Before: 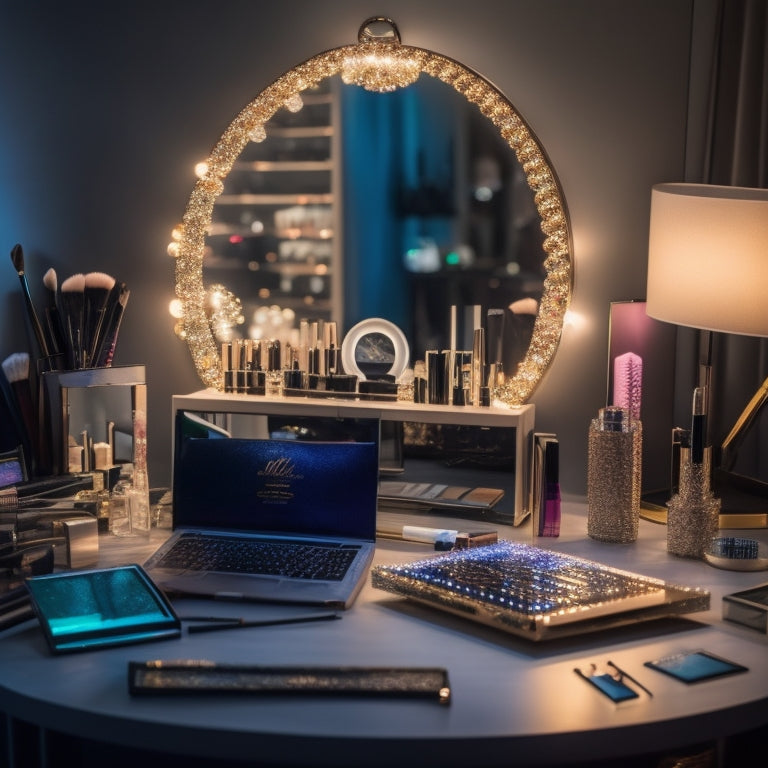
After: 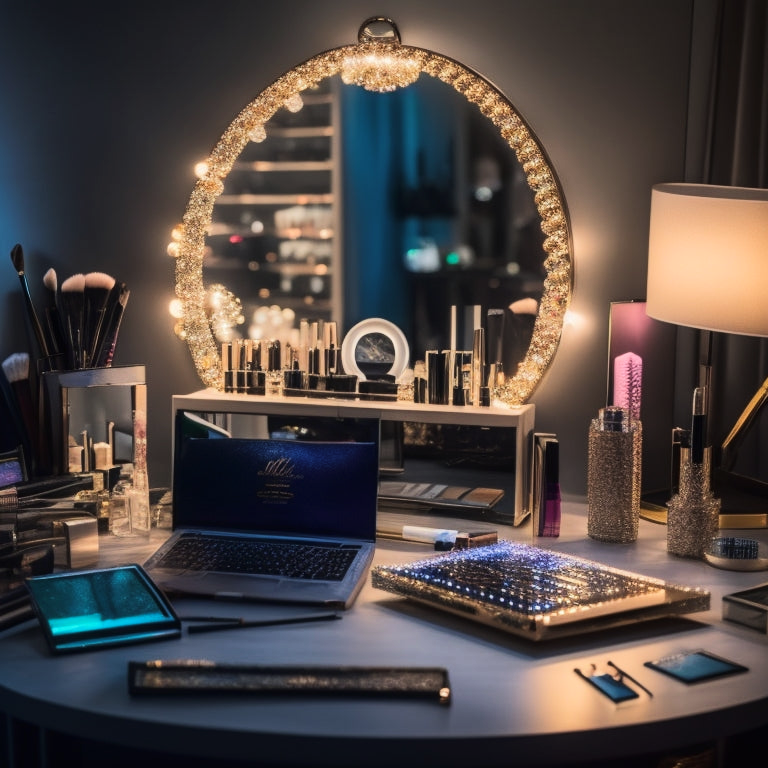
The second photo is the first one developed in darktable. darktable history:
tone curve: curves: ch0 [(0, 0) (0.003, 0.005) (0.011, 0.011) (0.025, 0.022) (0.044, 0.035) (0.069, 0.051) (0.1, 0.073) (0.136, 0.106) (0.177, 0.147) (0.224, 0.195) (0.277, 0.253) (0.335, 0.315) (0.399, 0.388) (0.468, 0.488) (0.543, 0.586) (0.623, 0.685) (0.709, 0.764) (0.801, 0.838) (0.898, 0.908) (1, 1)], color space Lab, linked channels, preserve colors none
